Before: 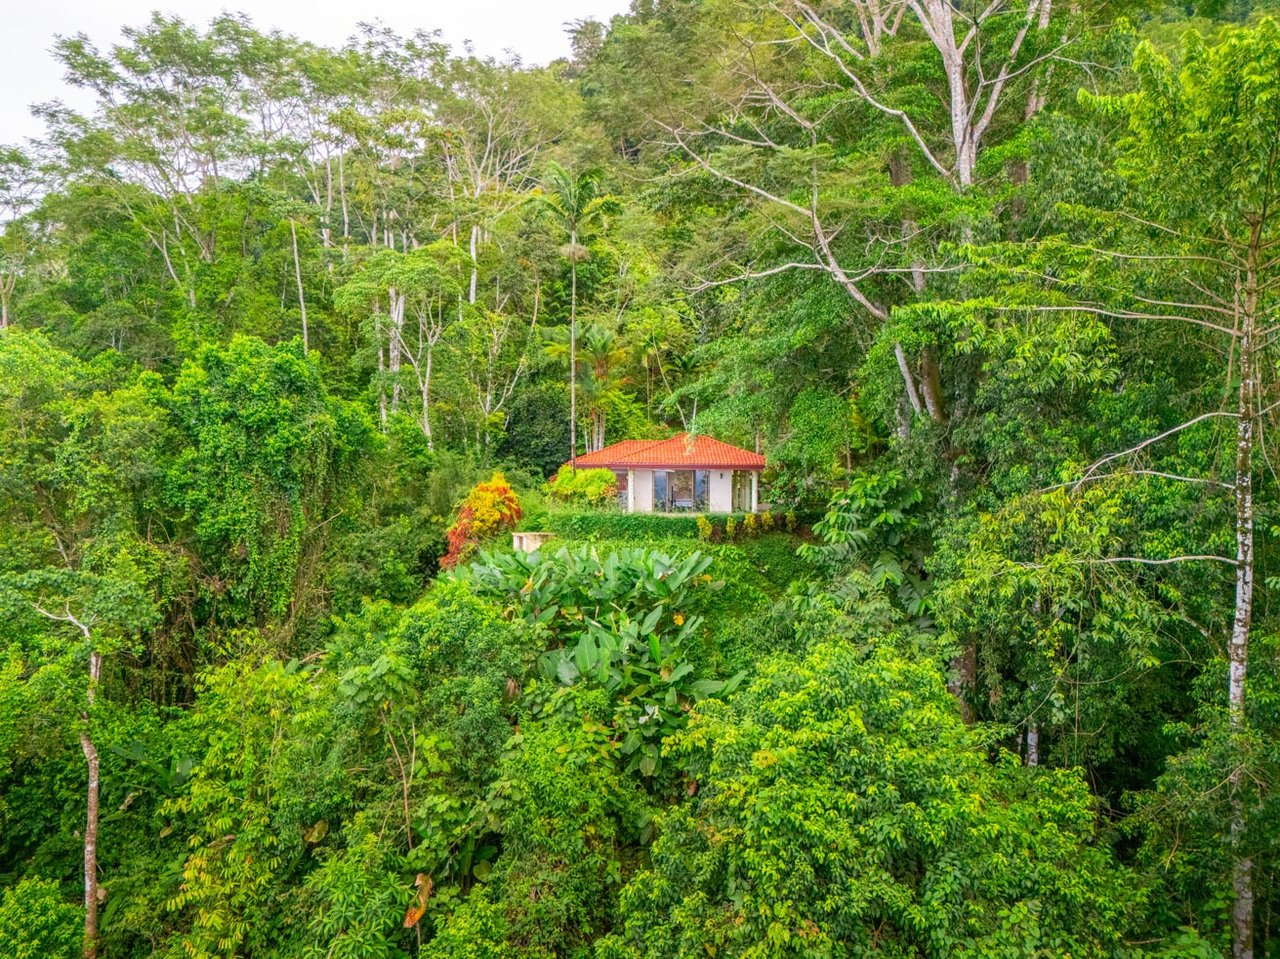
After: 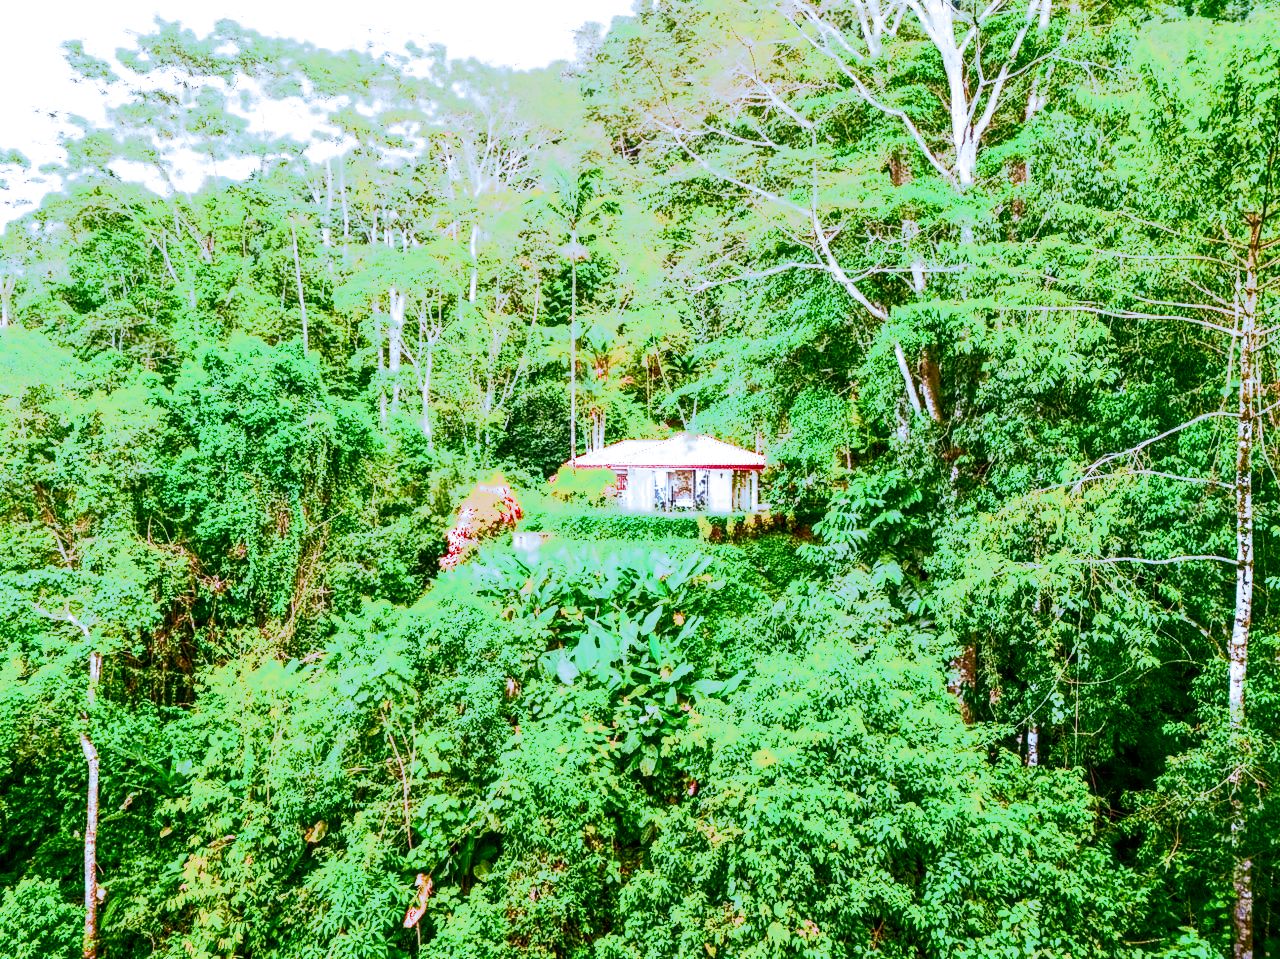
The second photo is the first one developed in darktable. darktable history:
contrast brightness saturation: contrast 0.83, brightness 0.59, saturation 0.59
tone equalizer: on, module defaults
tone curve: curves: ch0 [(0, 0) (0.078, 0.029) (0.265, 0.241) (0.507, 0.56) (0.744, 0.826) (1, 0.948)]; ch1 [(0, 0) (0.346, 0.307) (0.418, 0.383) (0.46, 0.439) (0.482, 0.493) (0.502, 0.5) (0.517, 0.506) (0.55, 0.557) (0.601, 0.637) (0.666, 0.7) (1, 1)]; ch2 [(0, 0) (0.346, 0.34) (0.431, 0.45) (0.485, 0.494) (0.5, 0.498) (0.508, 0.499) (0.532, 0.546) (0.579, 0.628) (0.625, 0.668) (1, 1)], color space Lab, independent channels, preserve colors none
local contrast: on, module defaults
exposure: black level correction 0.004, exposure 0.014 EV, compensate highlight preservation false
color correction: highlights a* 15.46, highlights b* -20.56
split-toning: shadows › hue 351.18°, shadows › saturation 0.86, highlights › hue 218.82°, highlights › saturation 0.73, balance -19.167
